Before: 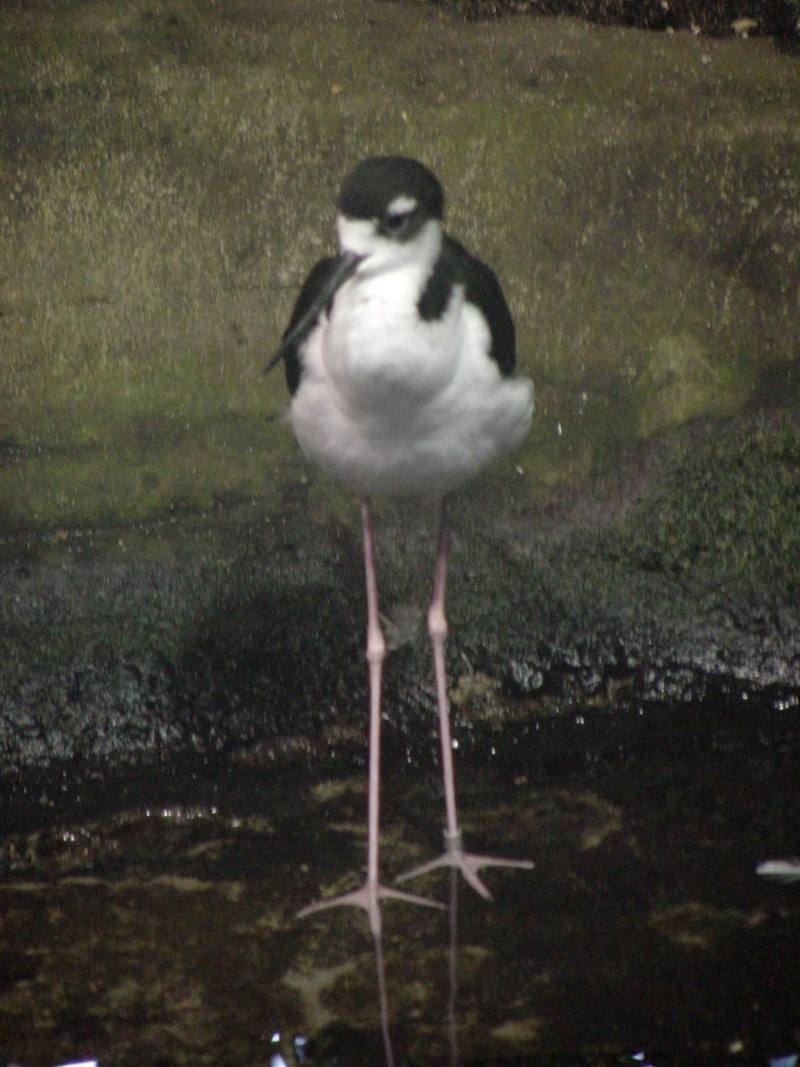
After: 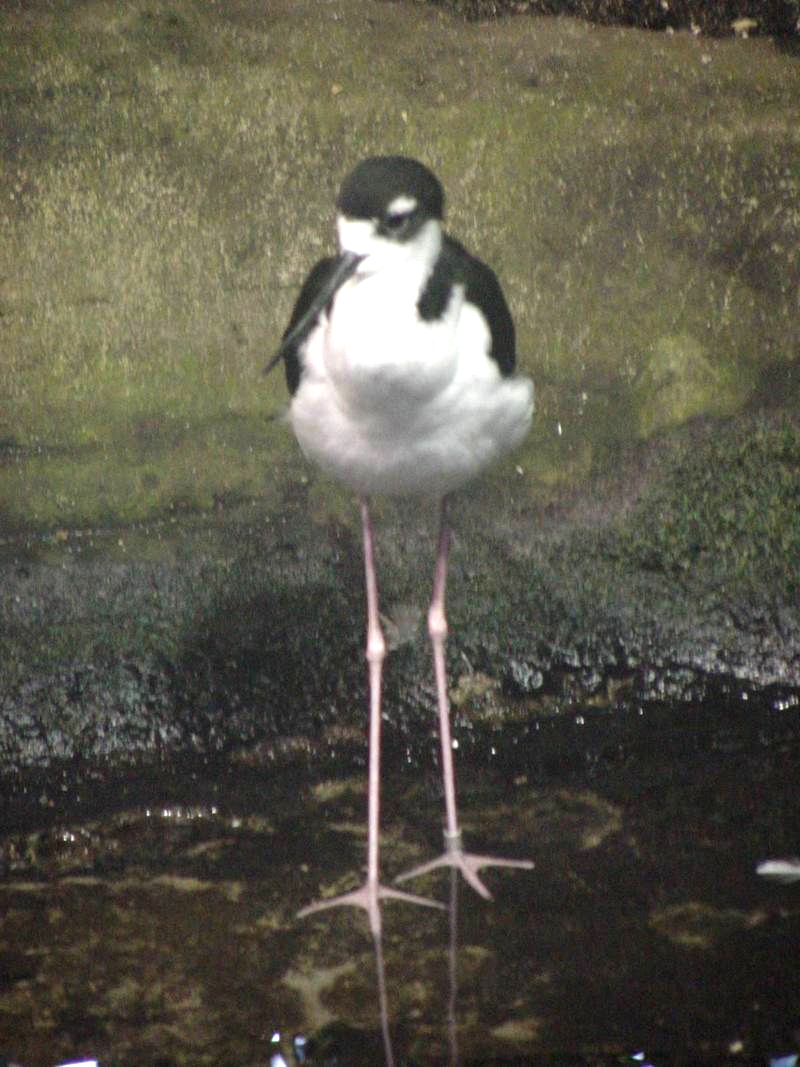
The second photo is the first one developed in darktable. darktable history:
color zones: curves: ch0 [(0, 0.5) (0.143, 0.5) (0.286, 0.5) (0.429, 0.5) (0.571, 0.5) (0.714, 0.476) (0.857, 0.5) (1, 0.5)]; ch2 [(0, 0.5) (0.143, 0.5) (0.286, 0.5) (0.429, 0.5) (0.571, 0.5) (0.714, 0.487) (0.857, 0.5) (1, 0.5)]
exposure: black level correction 0, exposure 0.892 EV, compensate highlight preservation false
